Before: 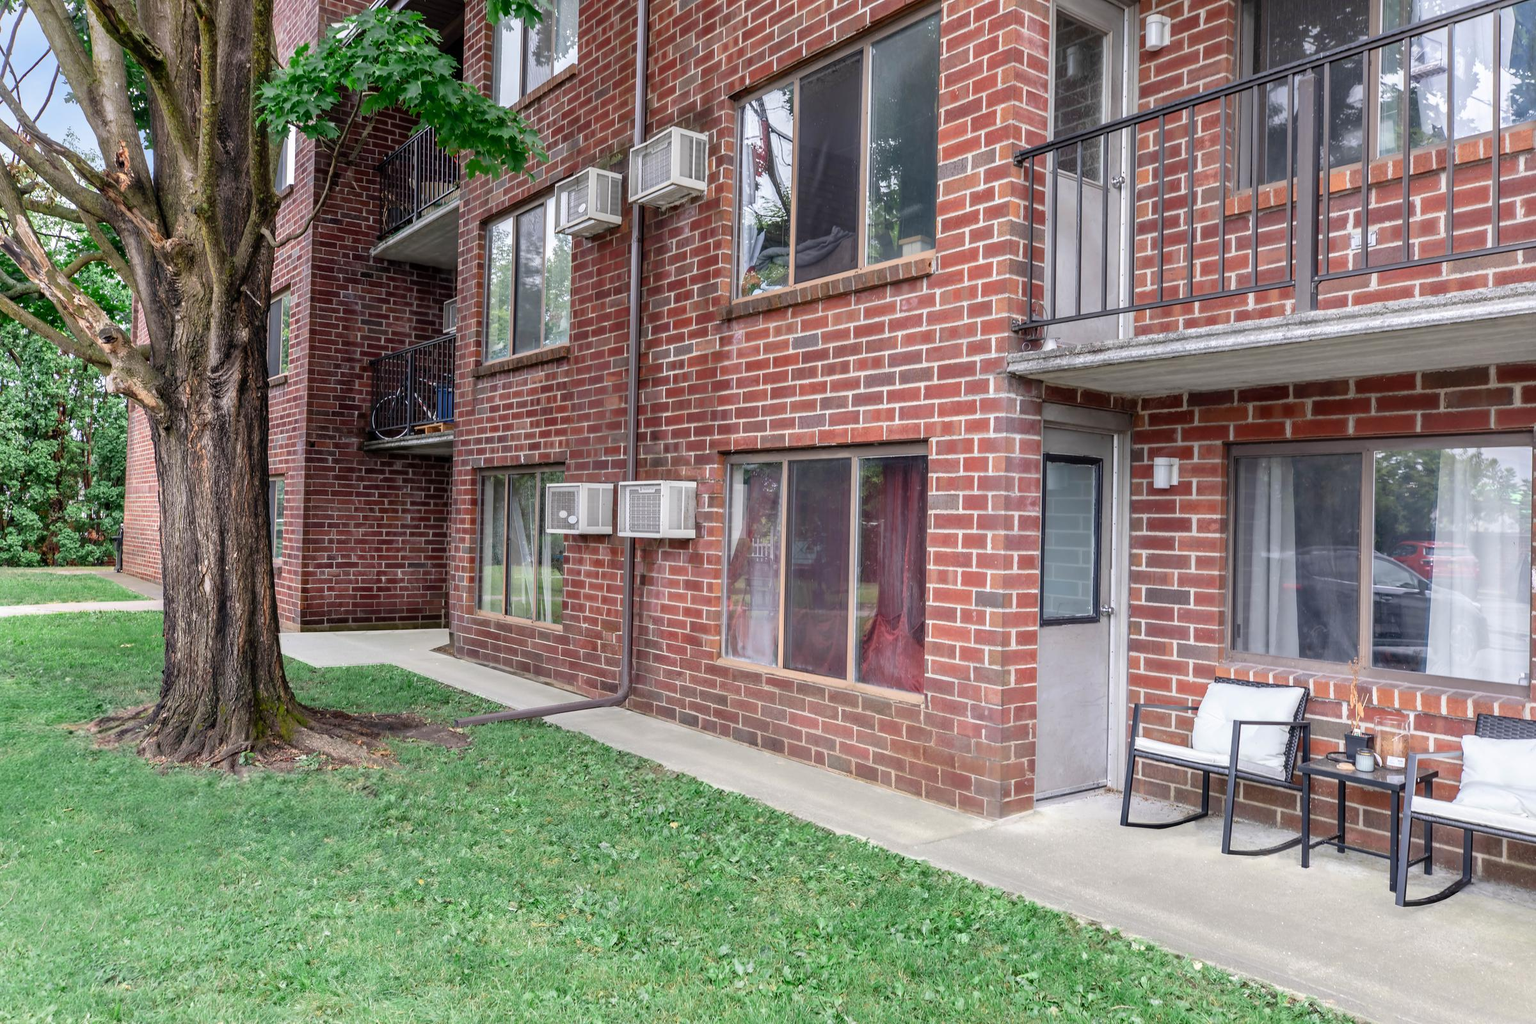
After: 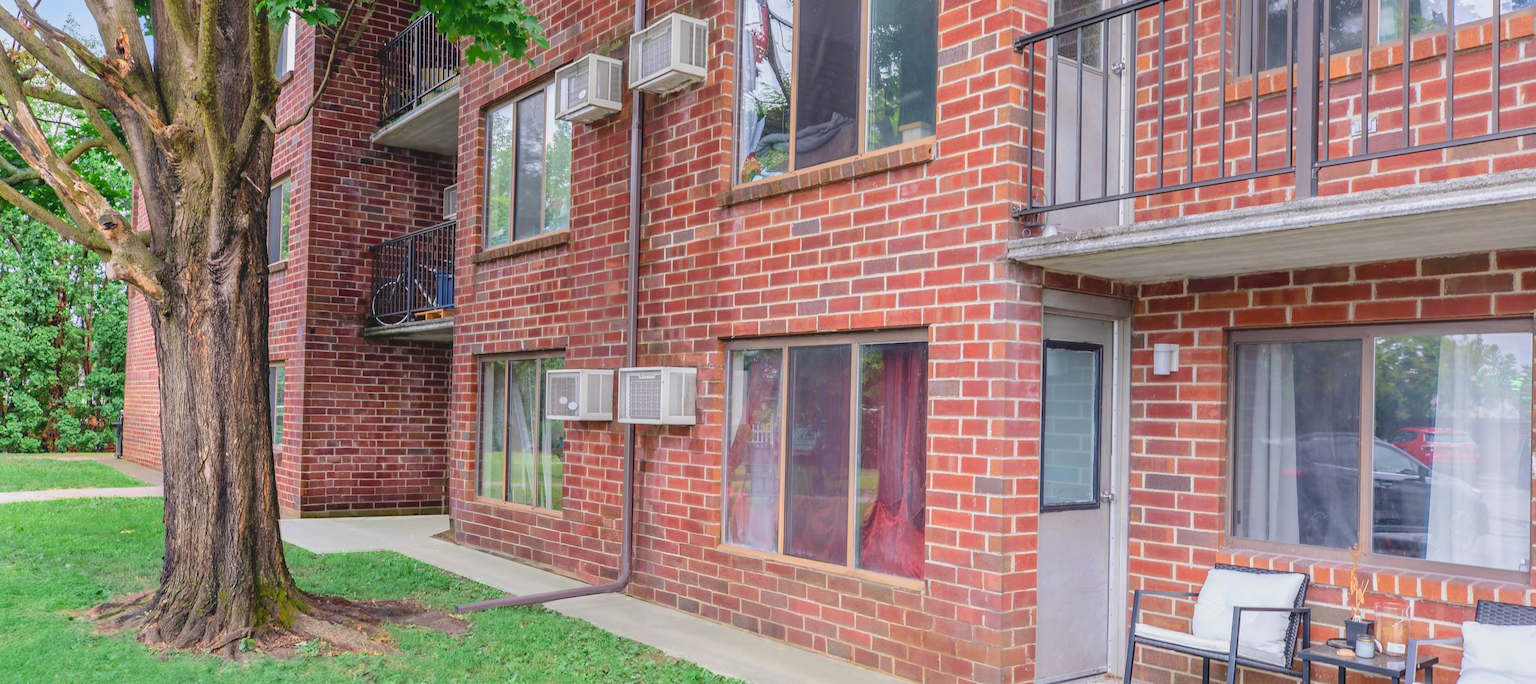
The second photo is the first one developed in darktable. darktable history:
contrast brightness saturation: contrast -0.144, brightness 0.043, saturation -0.132
velvia: on, module defaults
crop: top 11.162%, bottom 21.959%
color balance rgb: perceptual saturation grading › global saturation 29.632%, perceptual brilliance grading › mid-tones 9.883%, perceptual brilliance grading › shadows 14.44%
